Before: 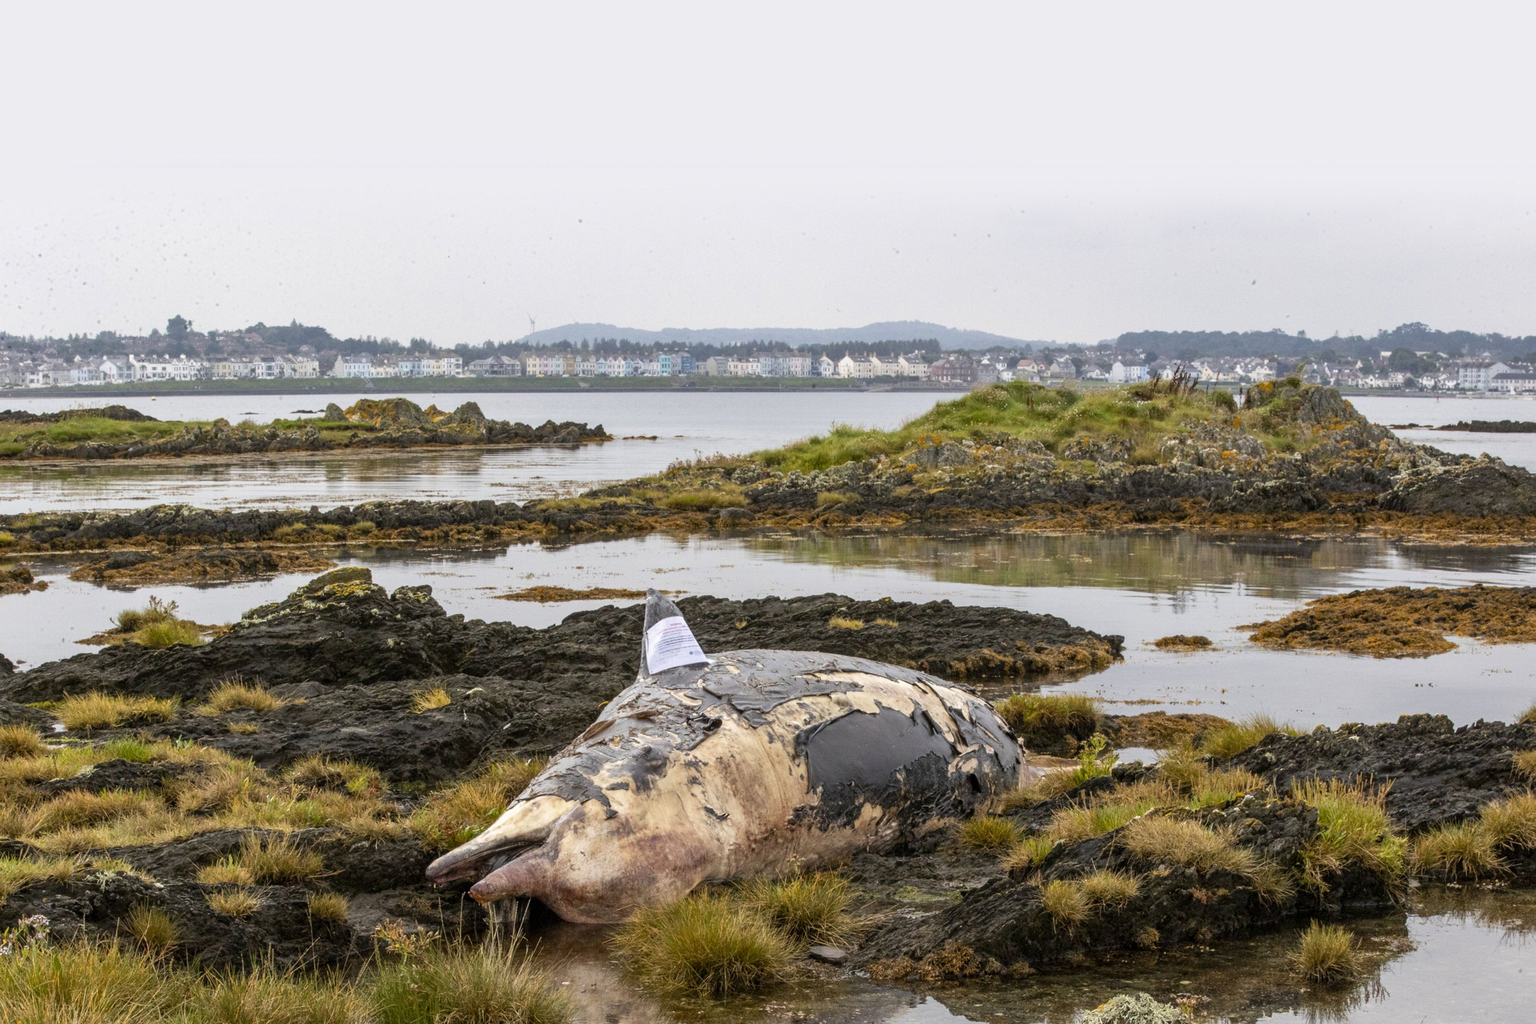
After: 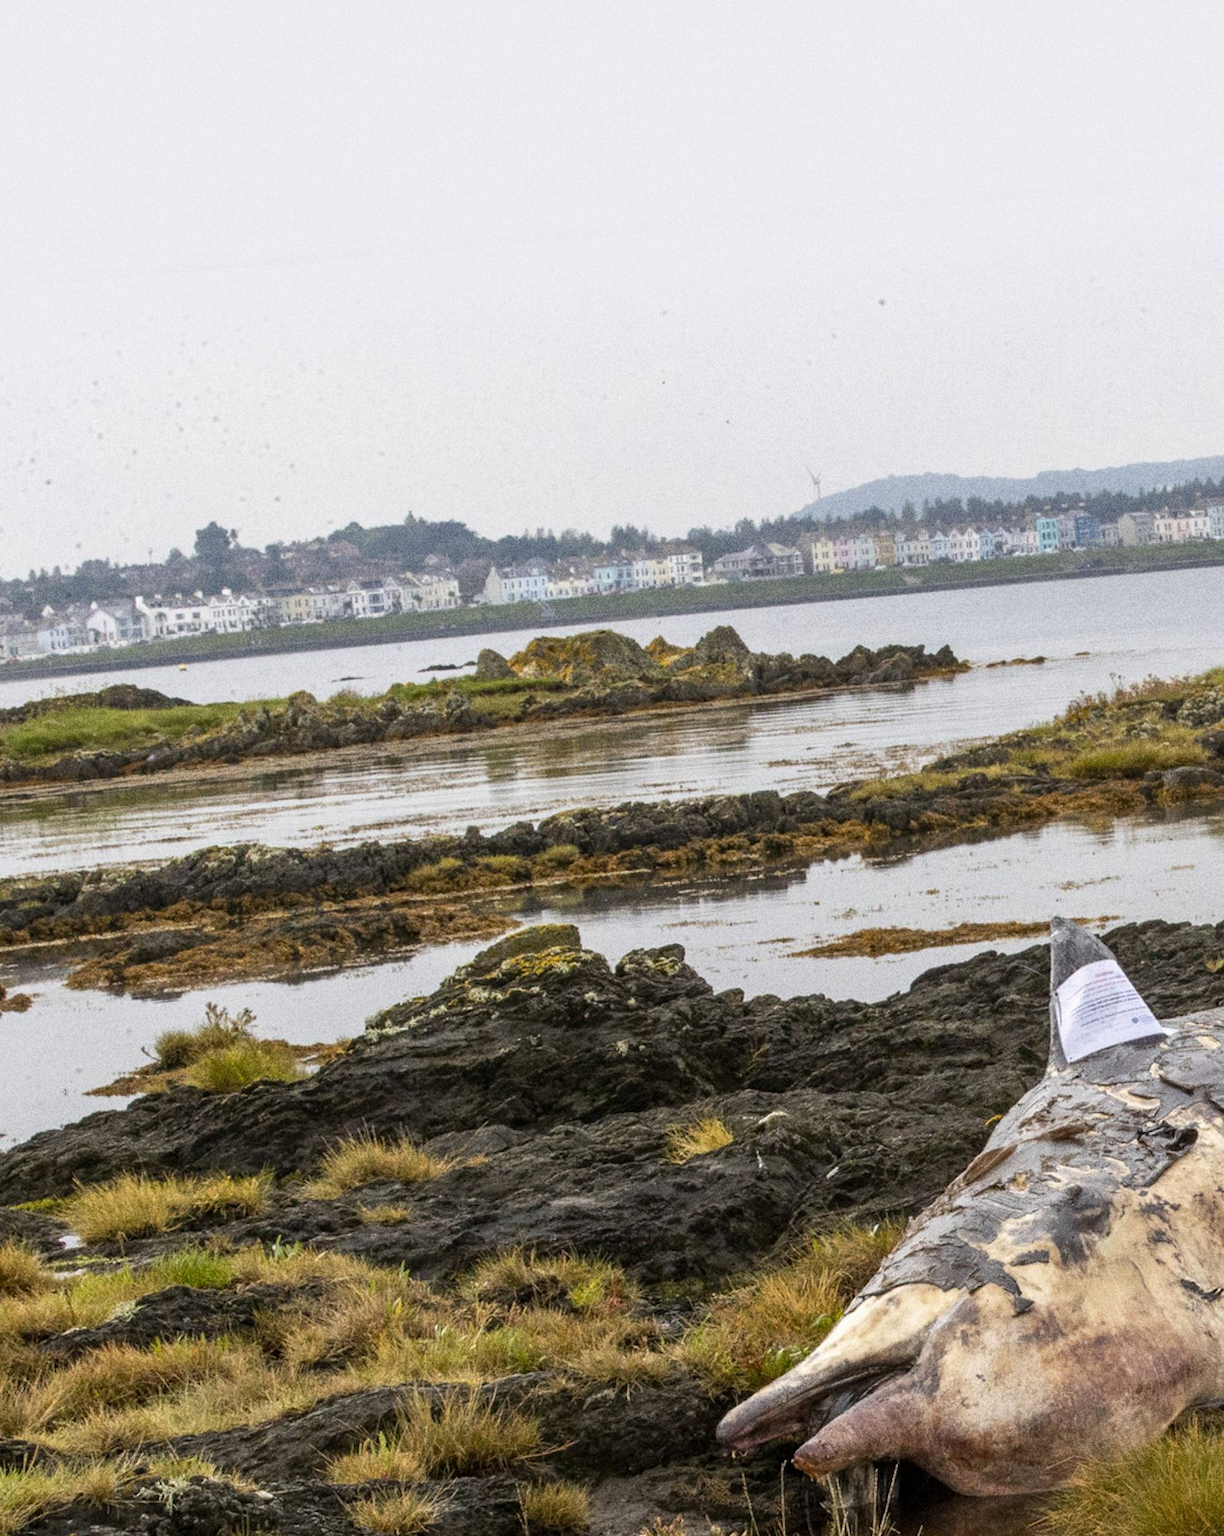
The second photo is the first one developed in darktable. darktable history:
grain: coarseness 11.82 ISO, strength 36.67%, mid-tones bias 74.17%
rotate and perspective: rotation -5°, crop left 0.05, crop right 0.952, crop top 0.11, crop bottom 0.89
crop and rotate: left 0%, top 0%, right 50.845%
